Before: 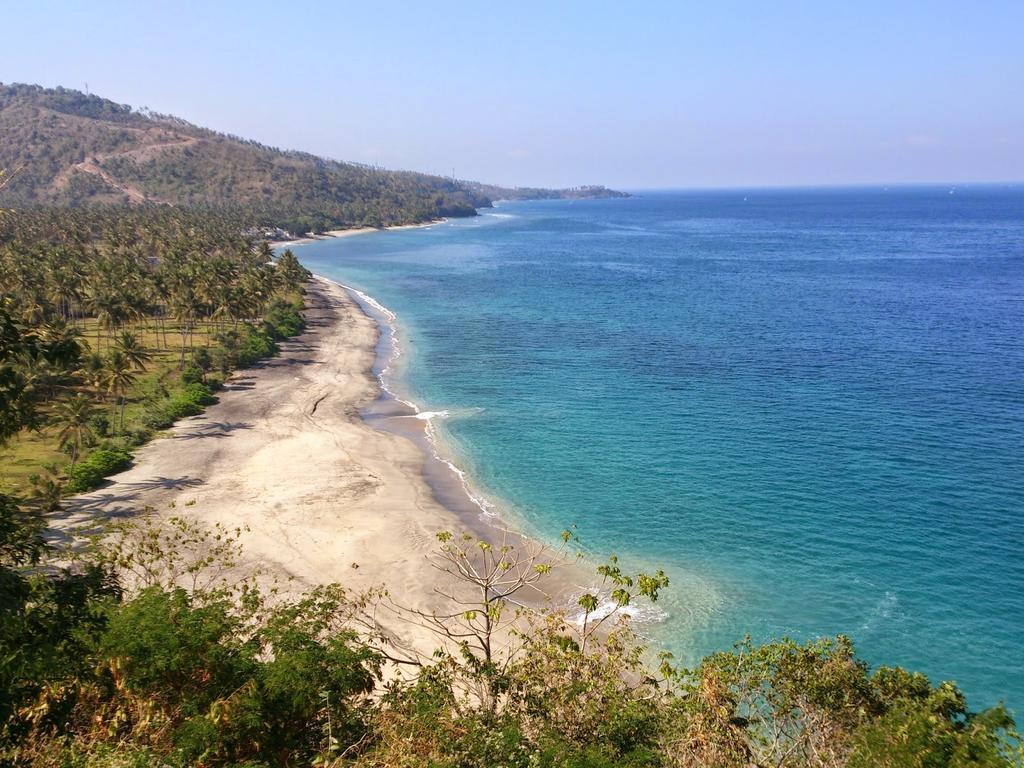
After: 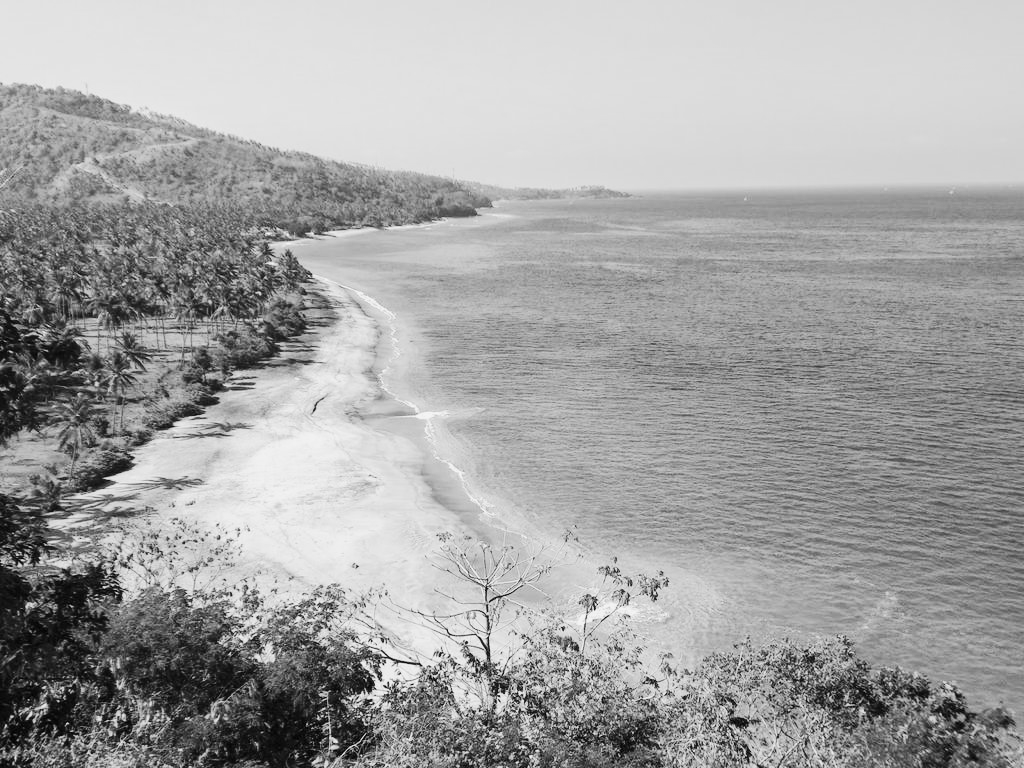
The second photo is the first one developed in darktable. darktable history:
color balance rgb: contrast -10%
monochrome: on, module defaults
rgb curve: curves: ch0 [(0, 0) (0.21, 0.15) (0.24, 0.21) (0.5, 0.75) (0.75, 0.96) (0.89, 0.99) (1, 1)]; ch1 [(0, 0.02) (0.21, 0.13) (0.25, 0.2) (0.5, 0.67) (0.75, 0.9) (0.89, 0.97) (1, 1)]; ch2 [(0, 0.02) (0.21, 0.13) (0.25, 0.2) (0.5, 0.67) (0.75, 0.9) (0.89, 0.97) (1, 1)], compensate middle gray true | blend: blend mode normal, opacity 50%; mask: uniform (no mask)
